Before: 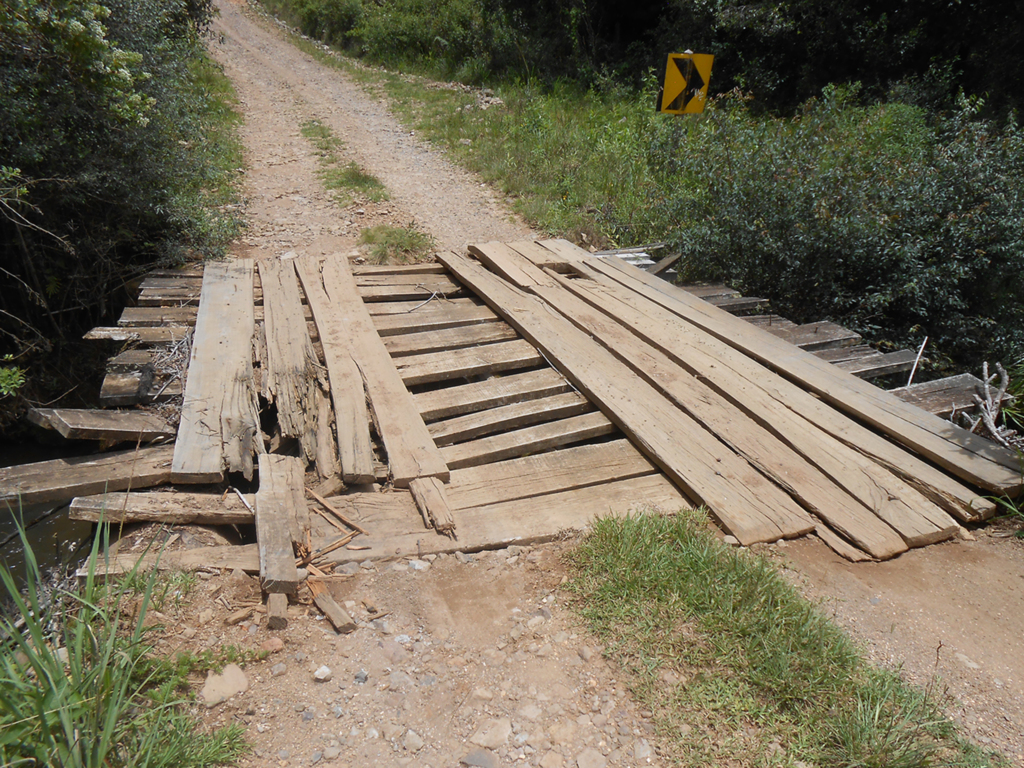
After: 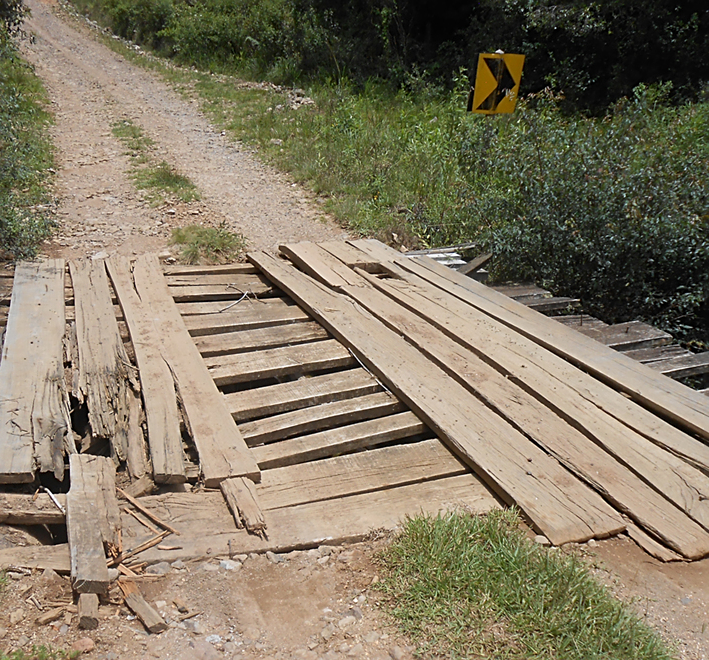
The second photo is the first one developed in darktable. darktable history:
crop: left 18.479%, right 12.2%, bottom 13.971%
sharpen: on, module defaults
